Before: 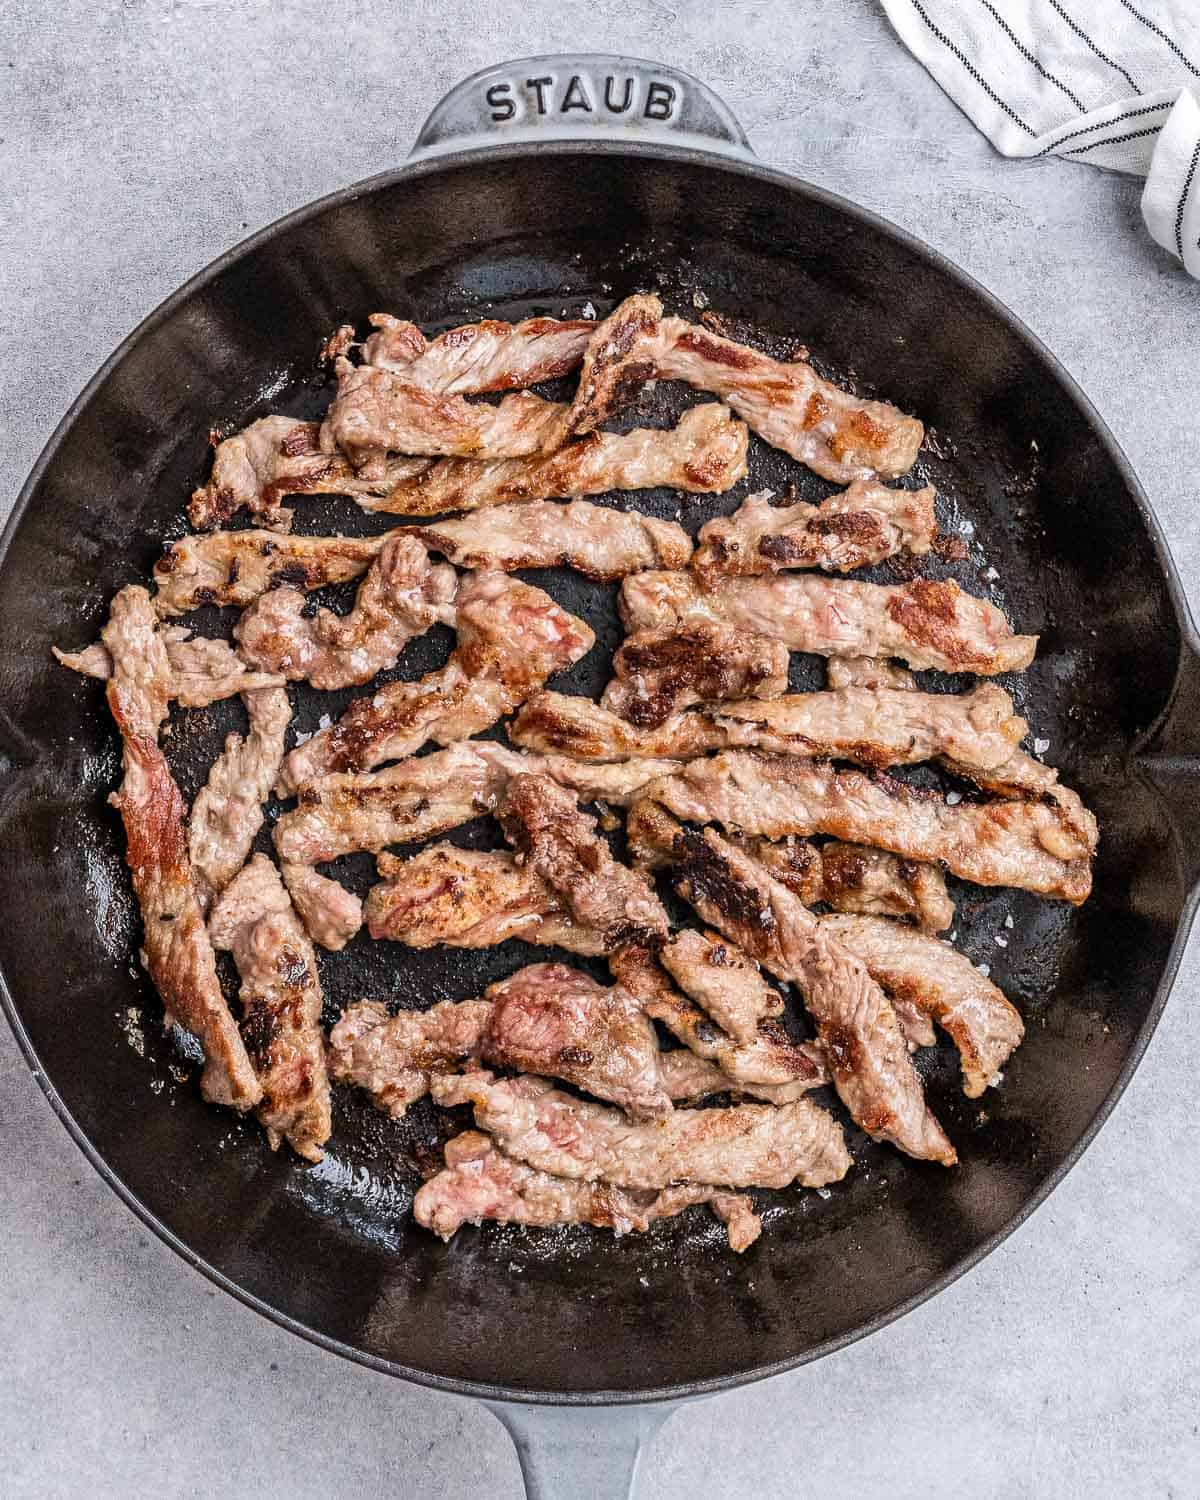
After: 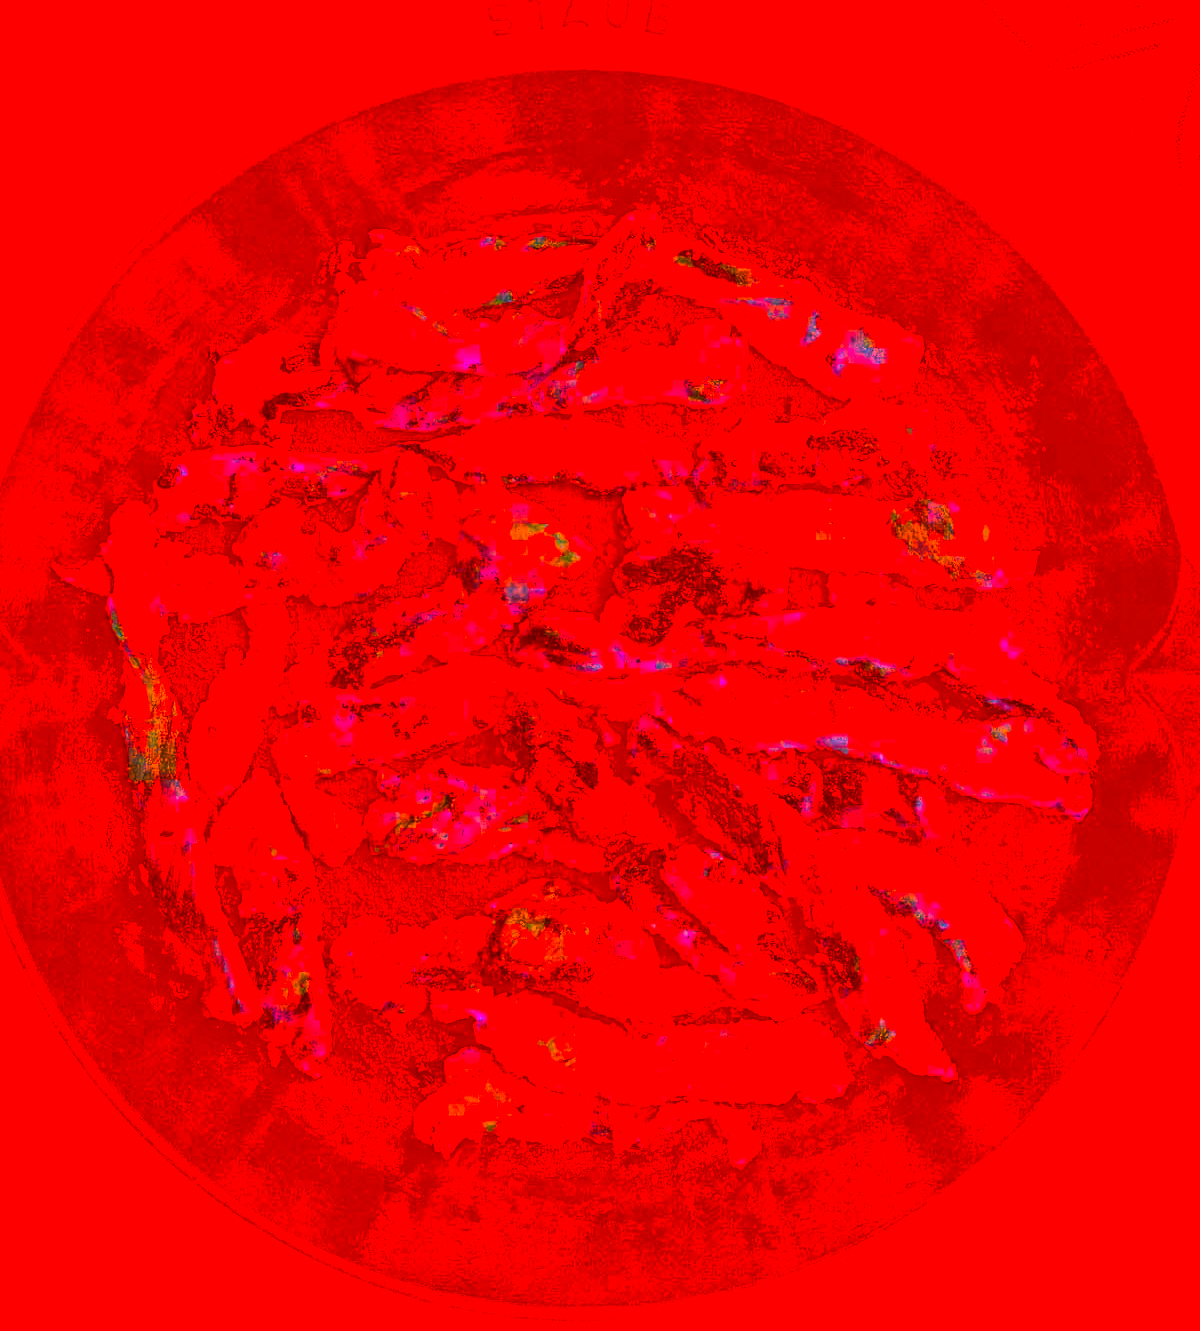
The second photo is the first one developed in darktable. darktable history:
color correction: highlights a* -39.68, highlights b* -40, shadows a* -40, shadows b* -40, saturation -3
crop and rotate: top 5.609%, bottom 5.609%
color contrast: green-magenta contrast 1.69, blue-yellow contrast 1.49
white balance: red 0.926, green 1.003, blue 1.133
